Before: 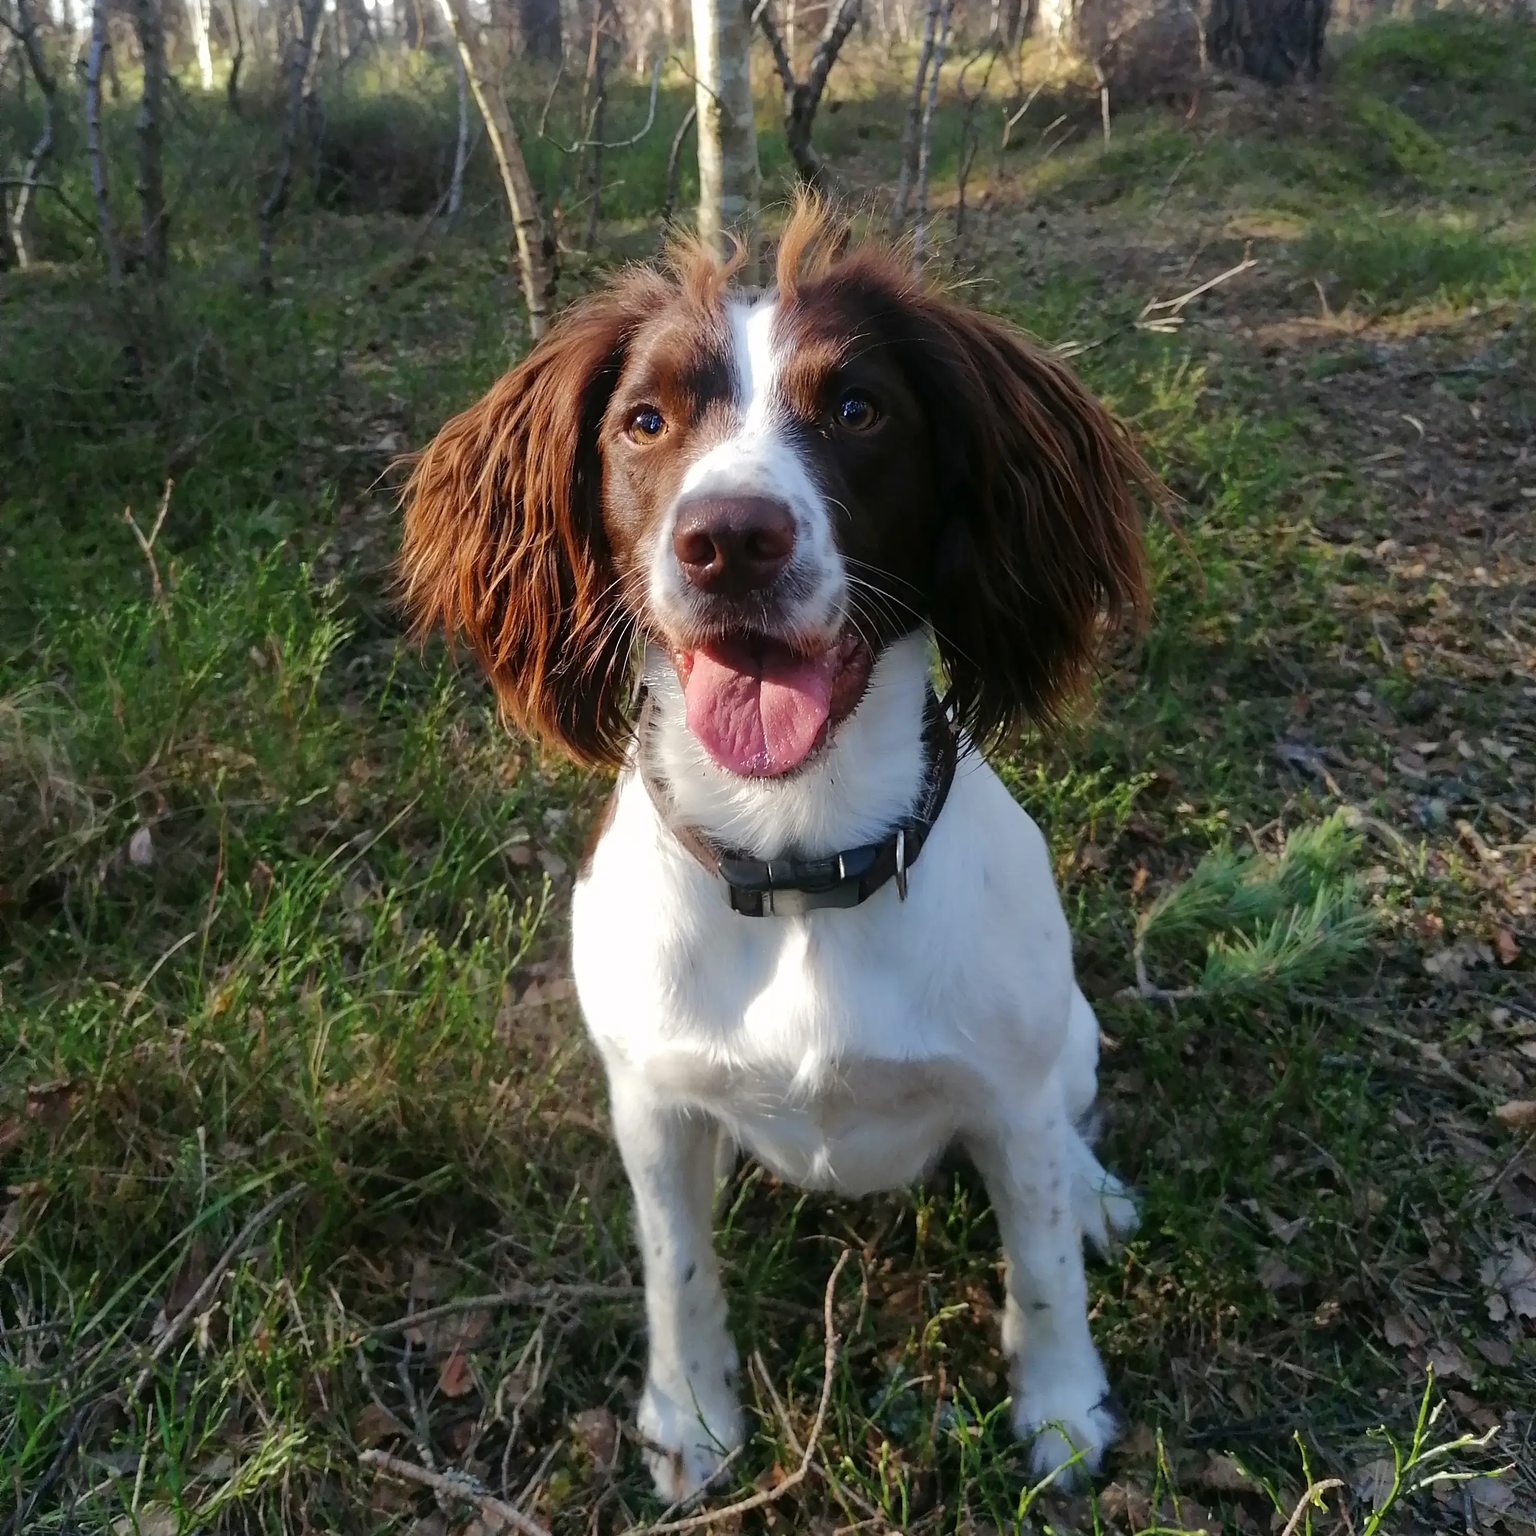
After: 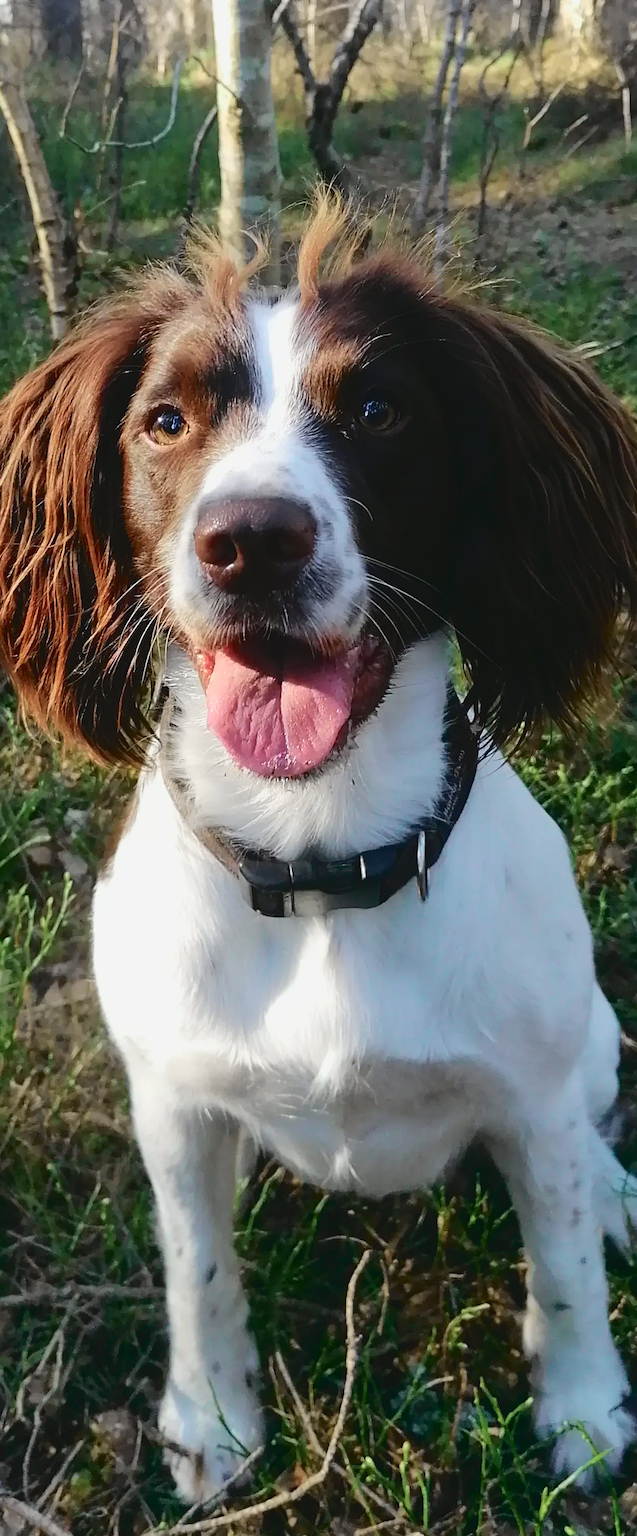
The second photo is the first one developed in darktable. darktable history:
crop: left 31.201%, right 27.273%
tone curve: curves: ch0 [(0, 0.056) (0.049, 0.073) (0.155, 0.127) (0.33, 0.331) (0.432, 0.46) (0.601, 0.655) (0.843, 0.876) (1, 0.965)]; ch1 [(0, 0) (0.339, 0.334) (0.445, 0.419) (0.476, 0.454) (0.497, 0.494) (0.53, 0.511) (0.557, 0.549) (0.613, 0.614) (0.728, 0.729) (1, 1)]; ch2 [(0, 0) (0.327, 0.318) (0.417, 0.426) (0.46, 0.453) (0.502, 0.5) (0.526, 0.52) (0.54, 0.543) (0.606, 0.61) (0.74, 0.716) (1, 1)], color space Lab, independent channels, preserve colors none
